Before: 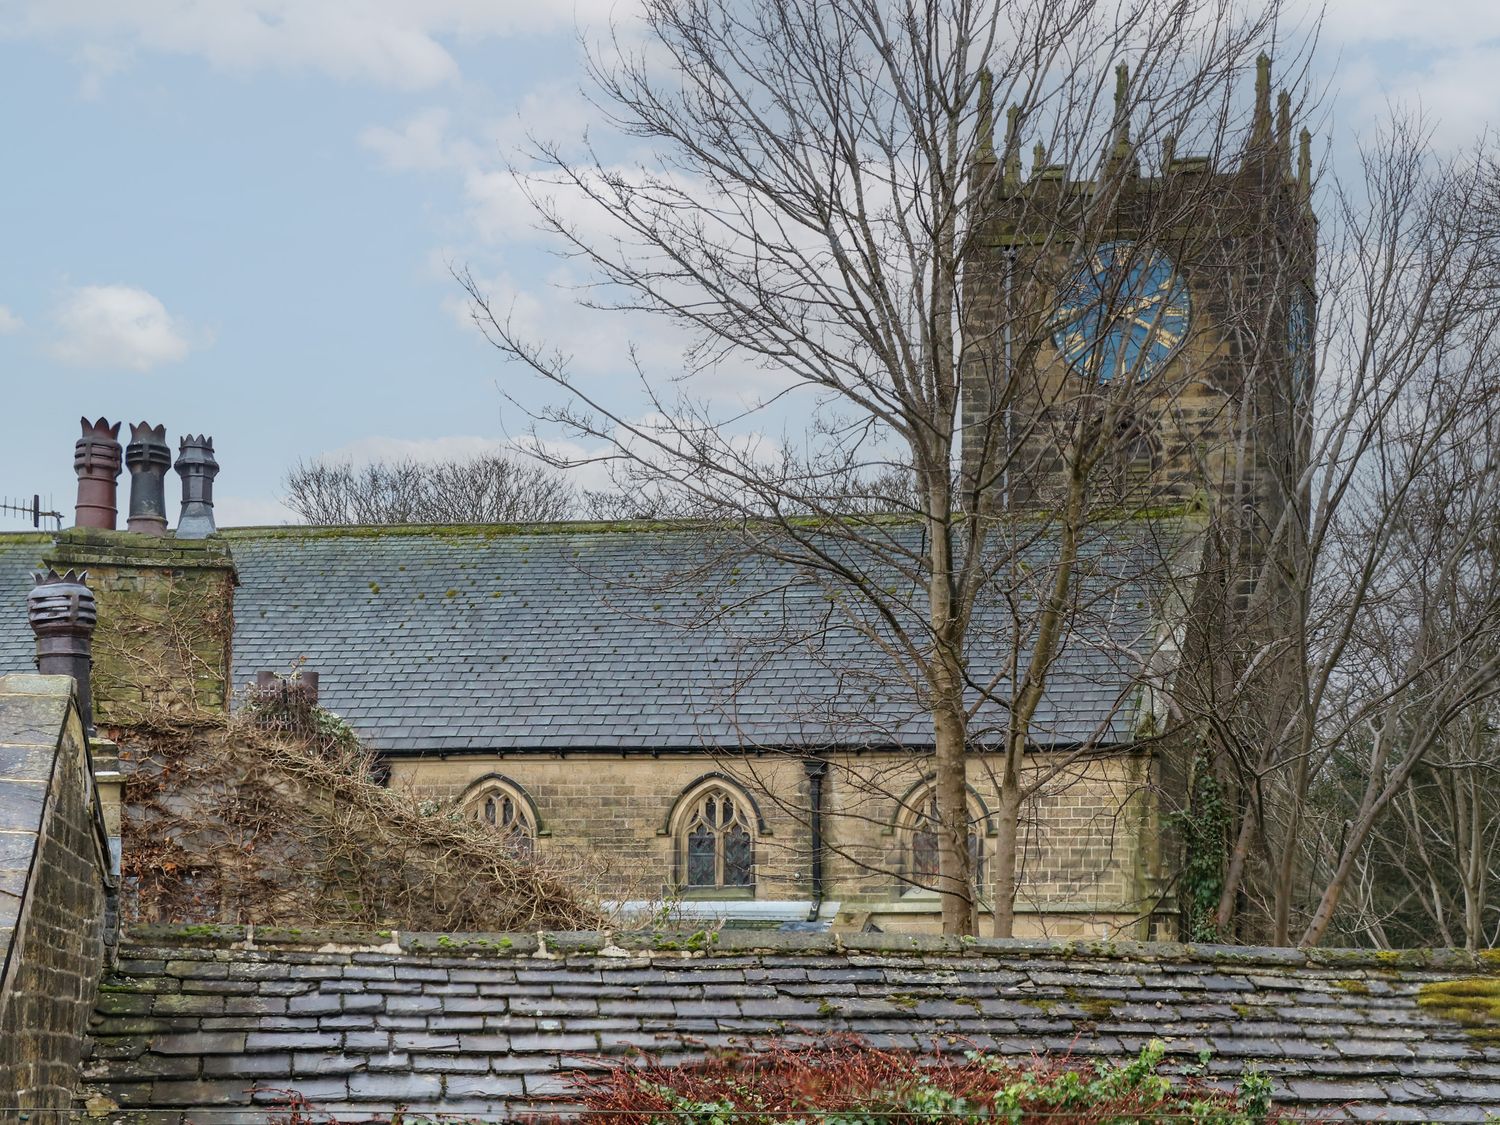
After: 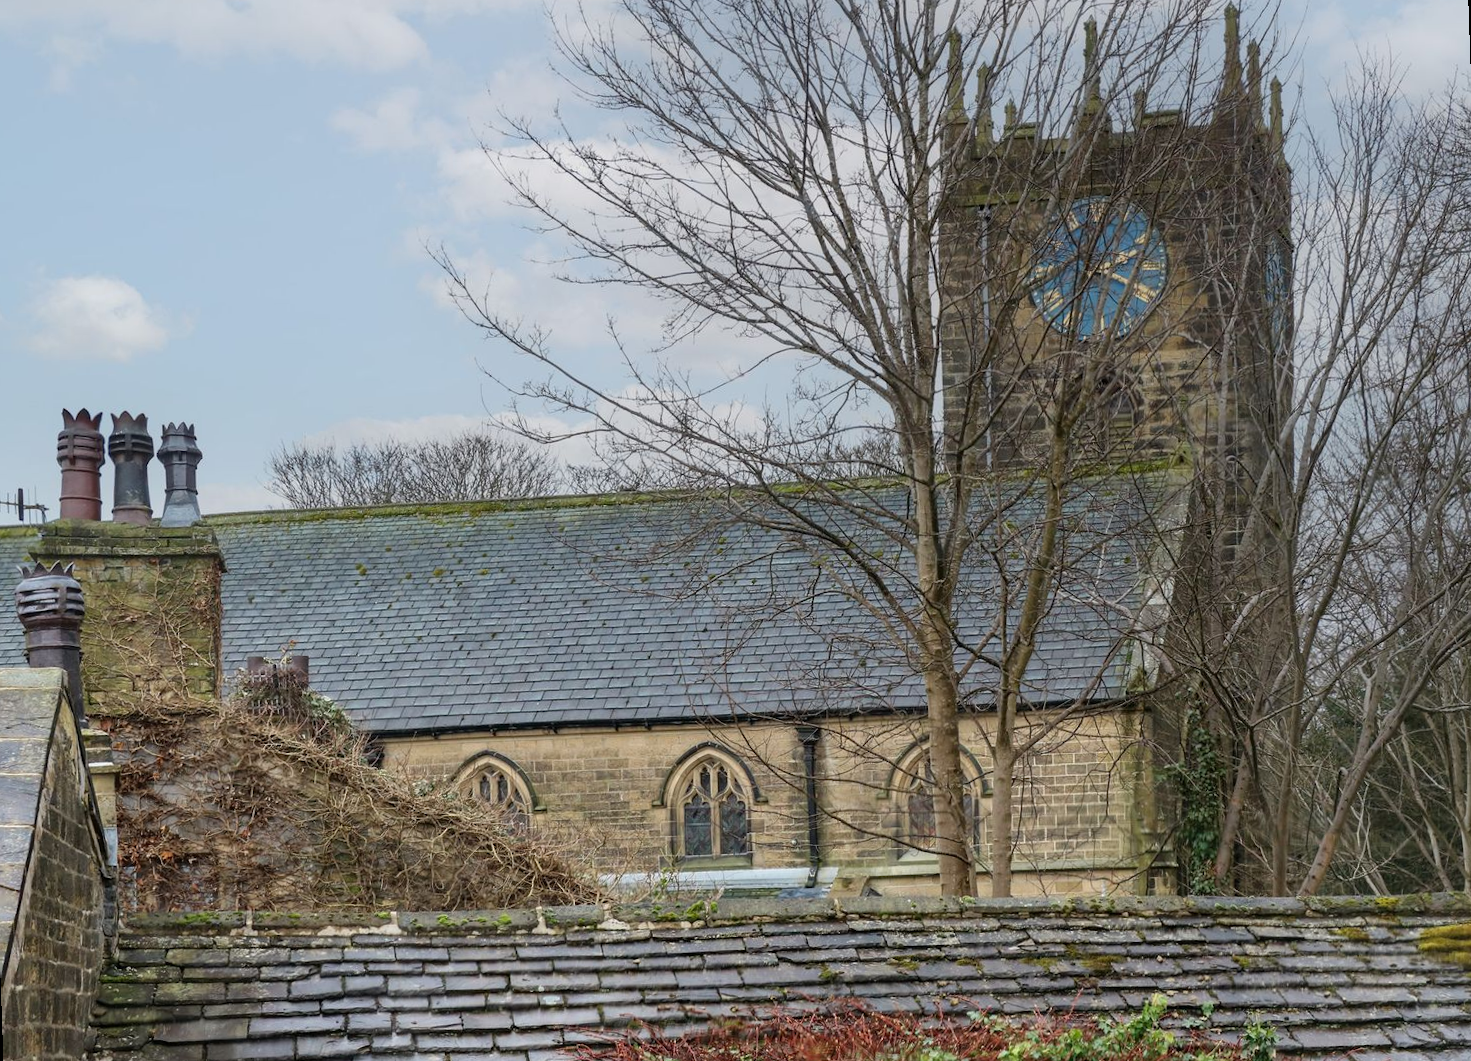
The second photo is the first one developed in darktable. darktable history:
rotate and perspective: rotation -2°, crop left 0.022, crop right 0.978, crop top 0.049, crop bottom 0.951
